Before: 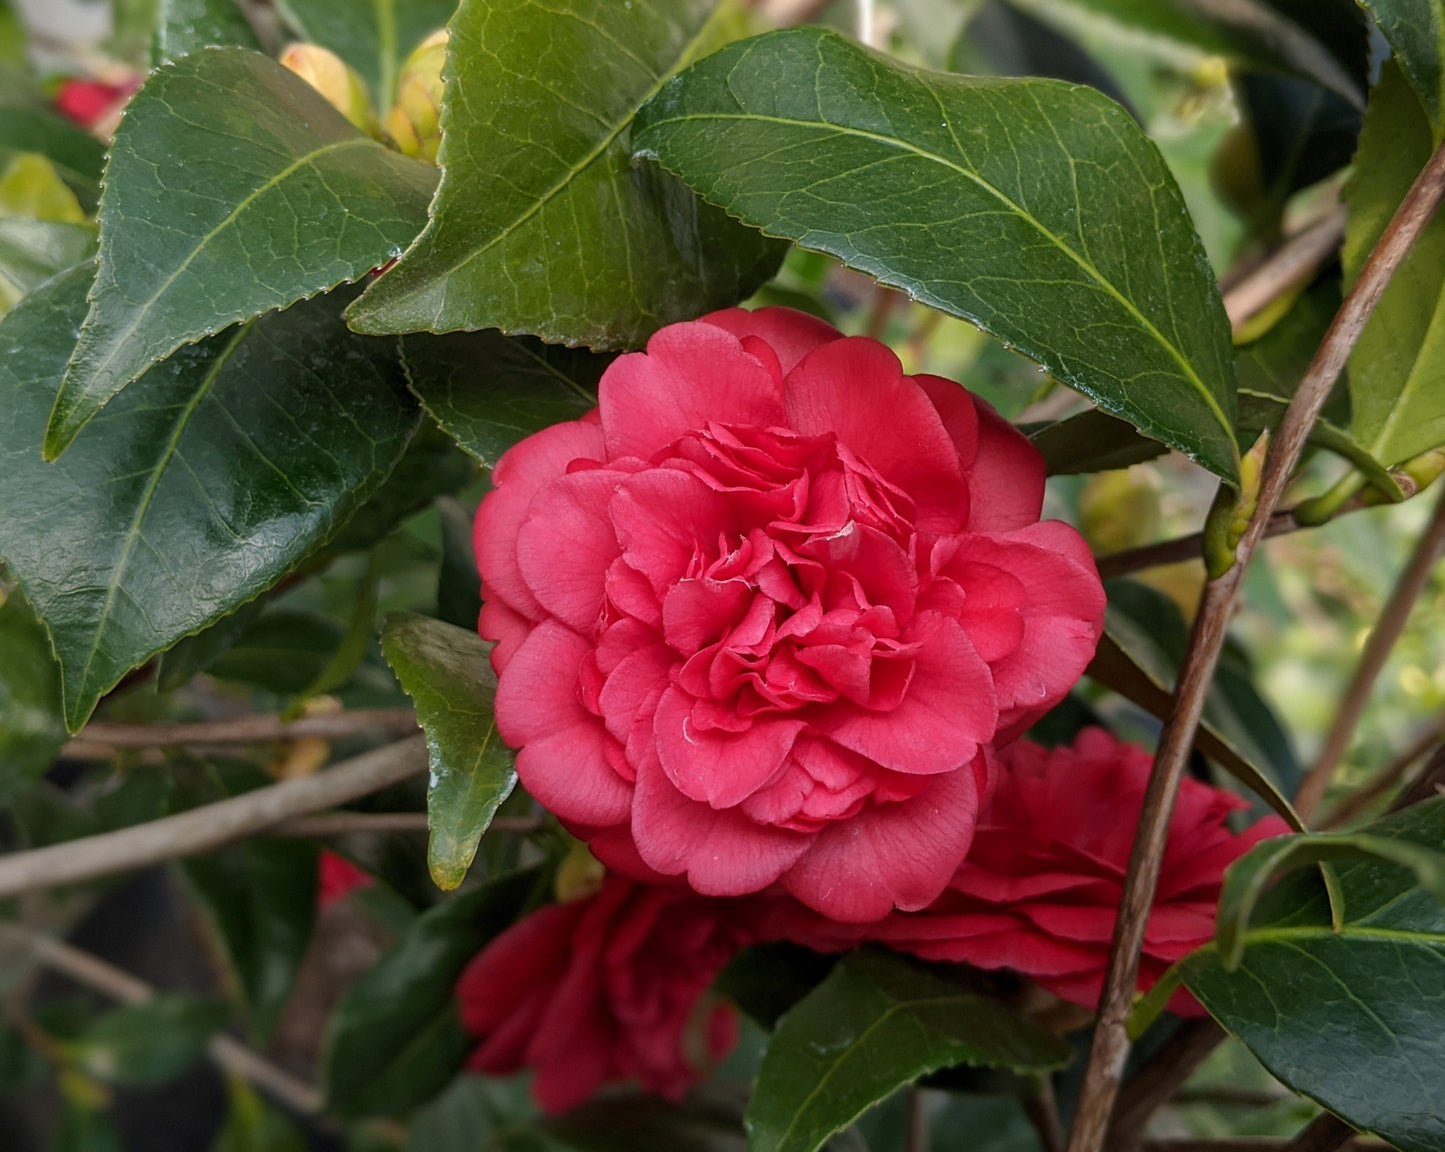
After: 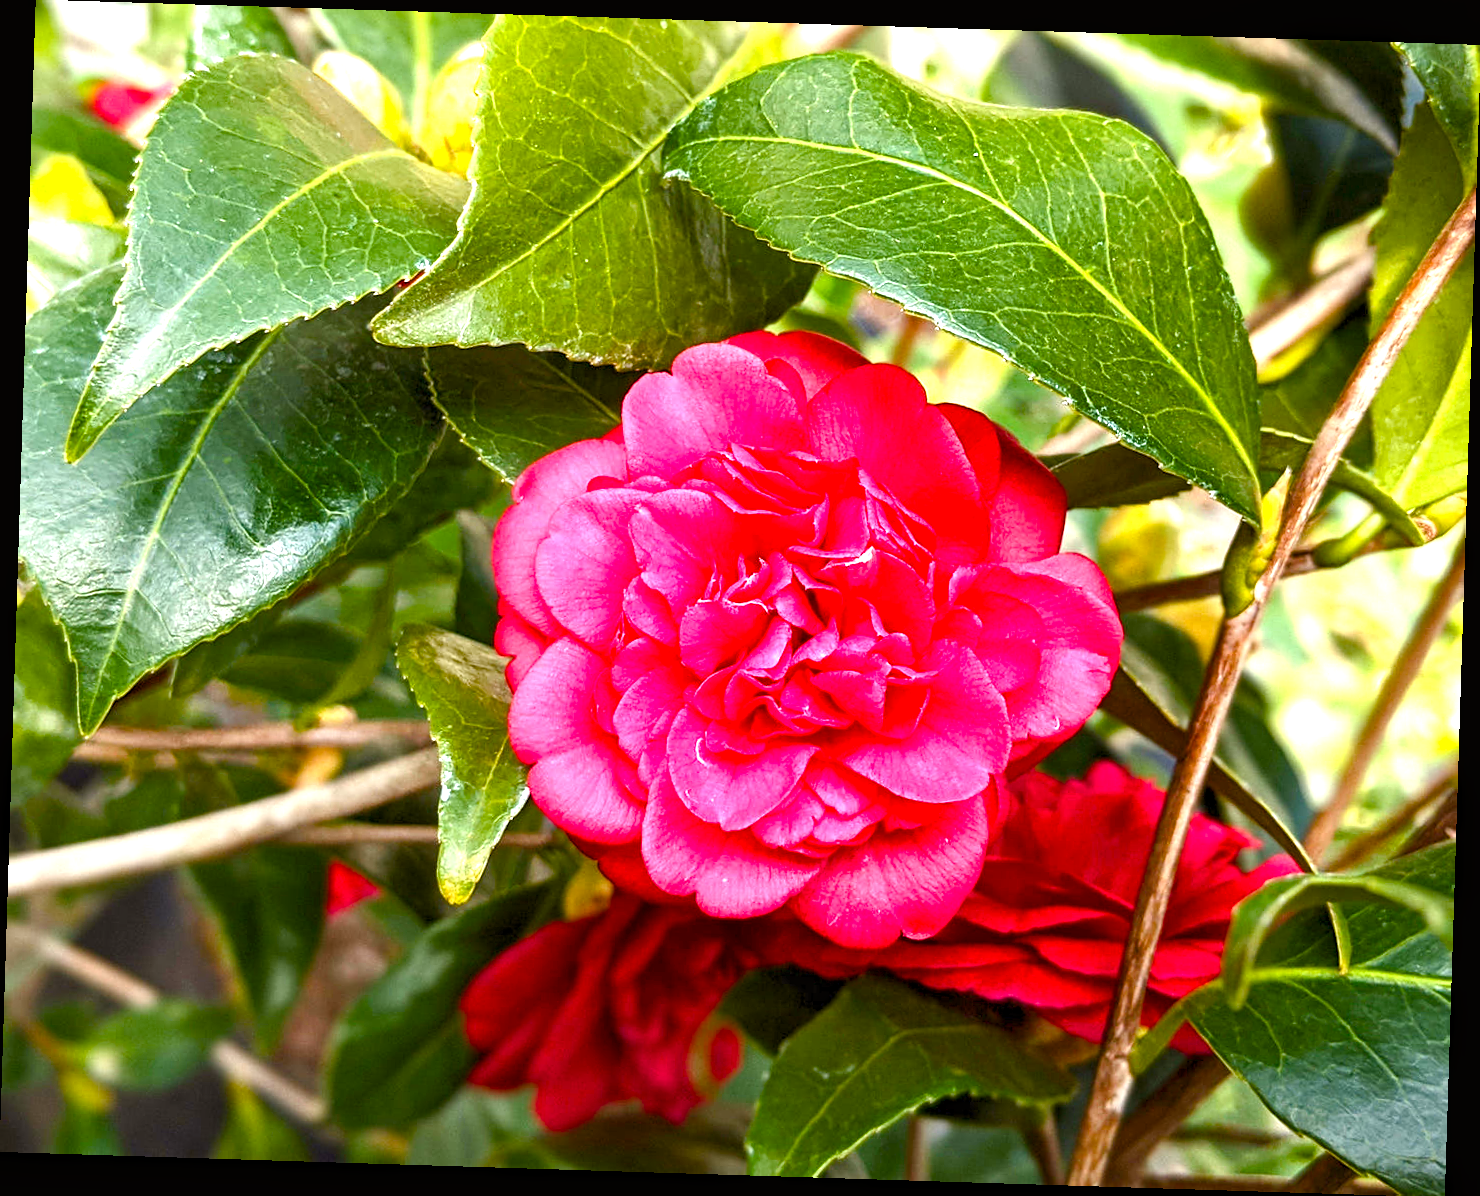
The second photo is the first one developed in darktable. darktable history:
crop and rotate: angle -1.8°
exposure: black level correction 0, exposure 1.679 EV, compensate highlight preservation false
color balance rgb: power › chroma 0.707%, power › hue 60°, perceptual saturation grading › global saturation 54.536%, perceptual saturation grading › highlights -50.463%, perceptual saturation grading › mid-tones 39.474%, perceptual saturation grading › shadows 30.952%, perceptual brilliance grading › highlights 16.131%, perceptual brilliance grading › shadows -14.32%, contrast -9.699%
contrast equalizer: octaves 7, y [[0.502, 0.505, 0.512, 0.529, 0.564, 0.588], [0.5 ×6], [0.502, 0.505, 0.512, 0.529, 0.564, 0.588], [0, 0.001, 0.001, 0.004, 0.008, 0.011], [0, 0.001, 0.001, 0.004, 0.008, 0.011]]
